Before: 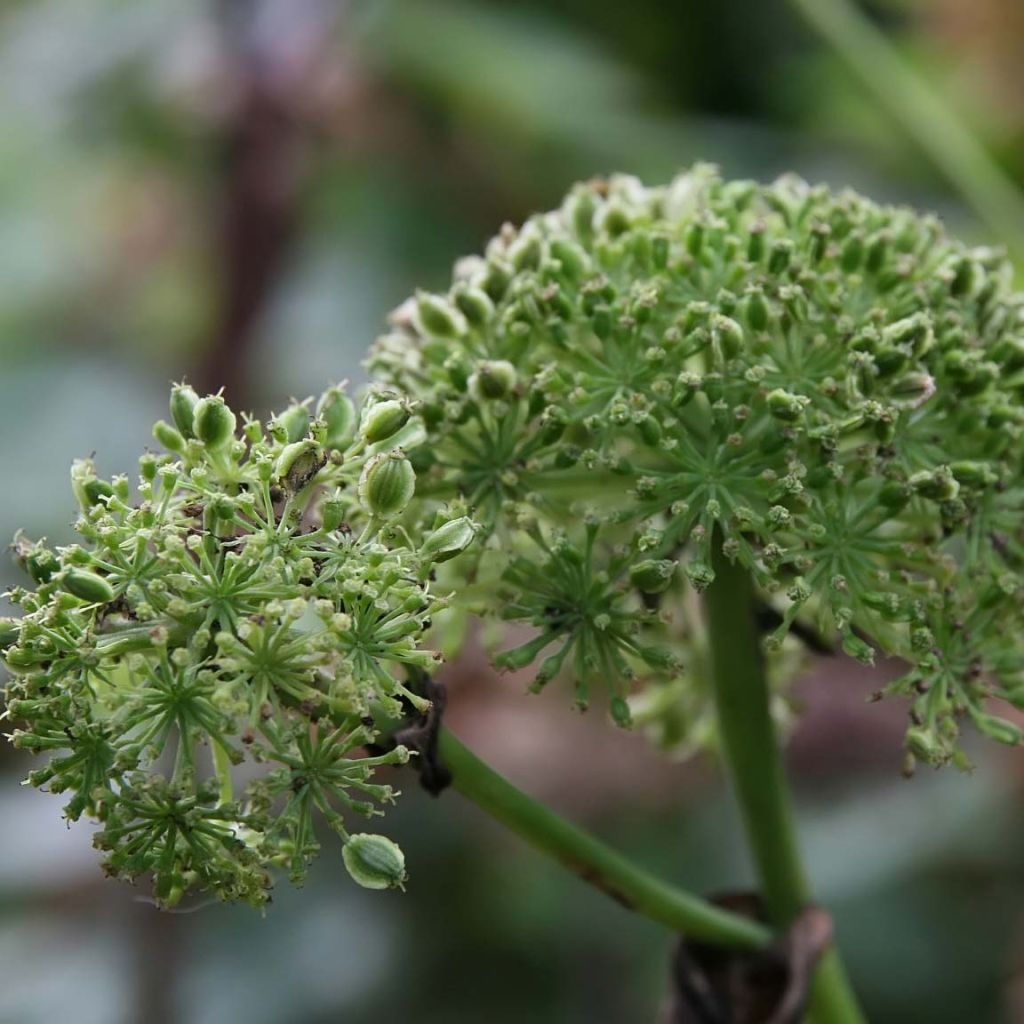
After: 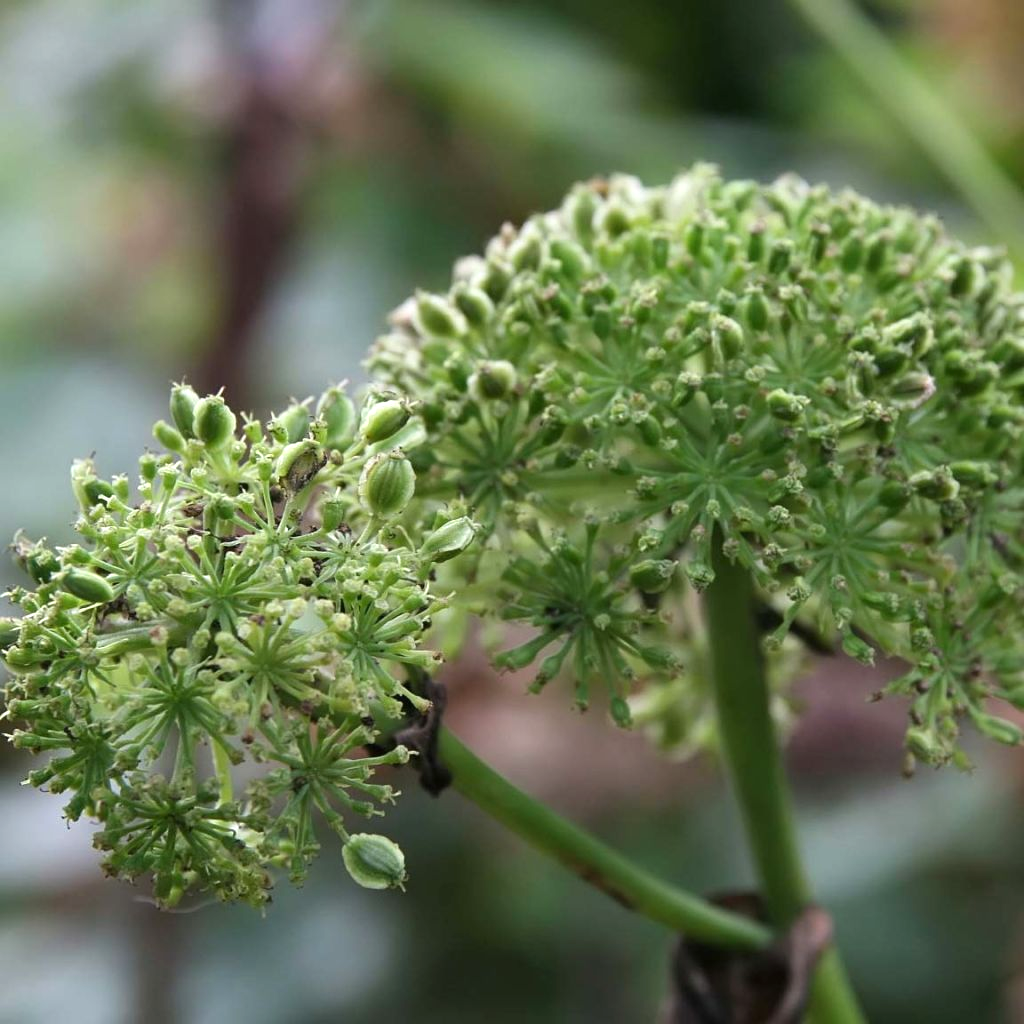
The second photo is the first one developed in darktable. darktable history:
exposure: black level correction 0, exposure 0.393 EV, compensate highlight preservation false
